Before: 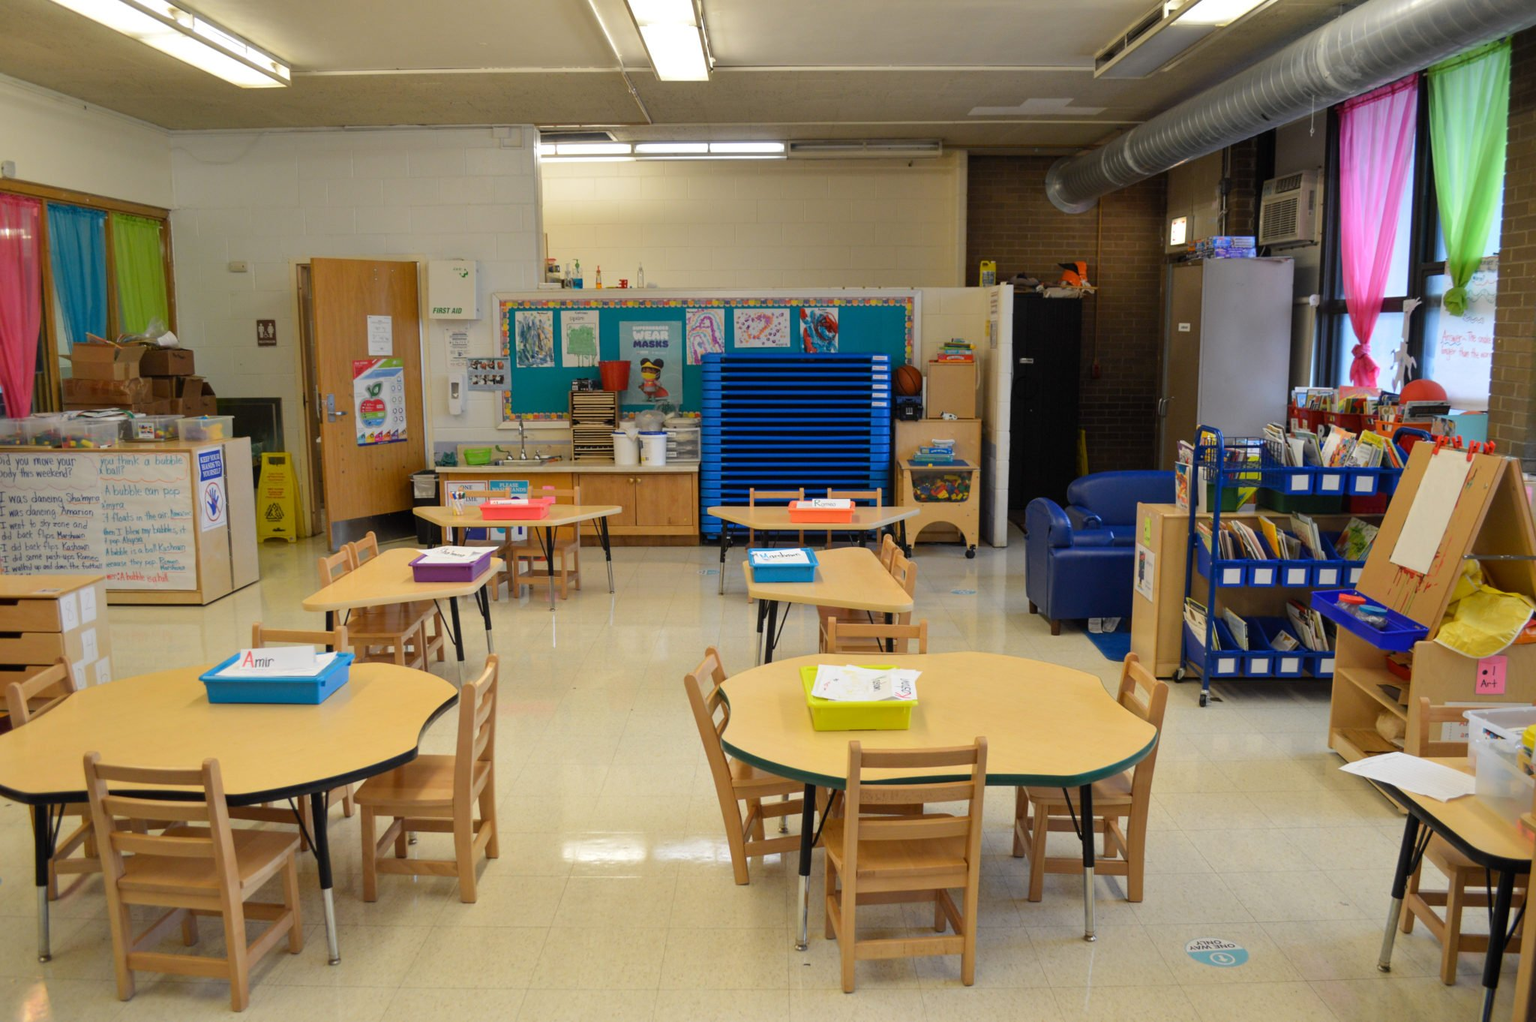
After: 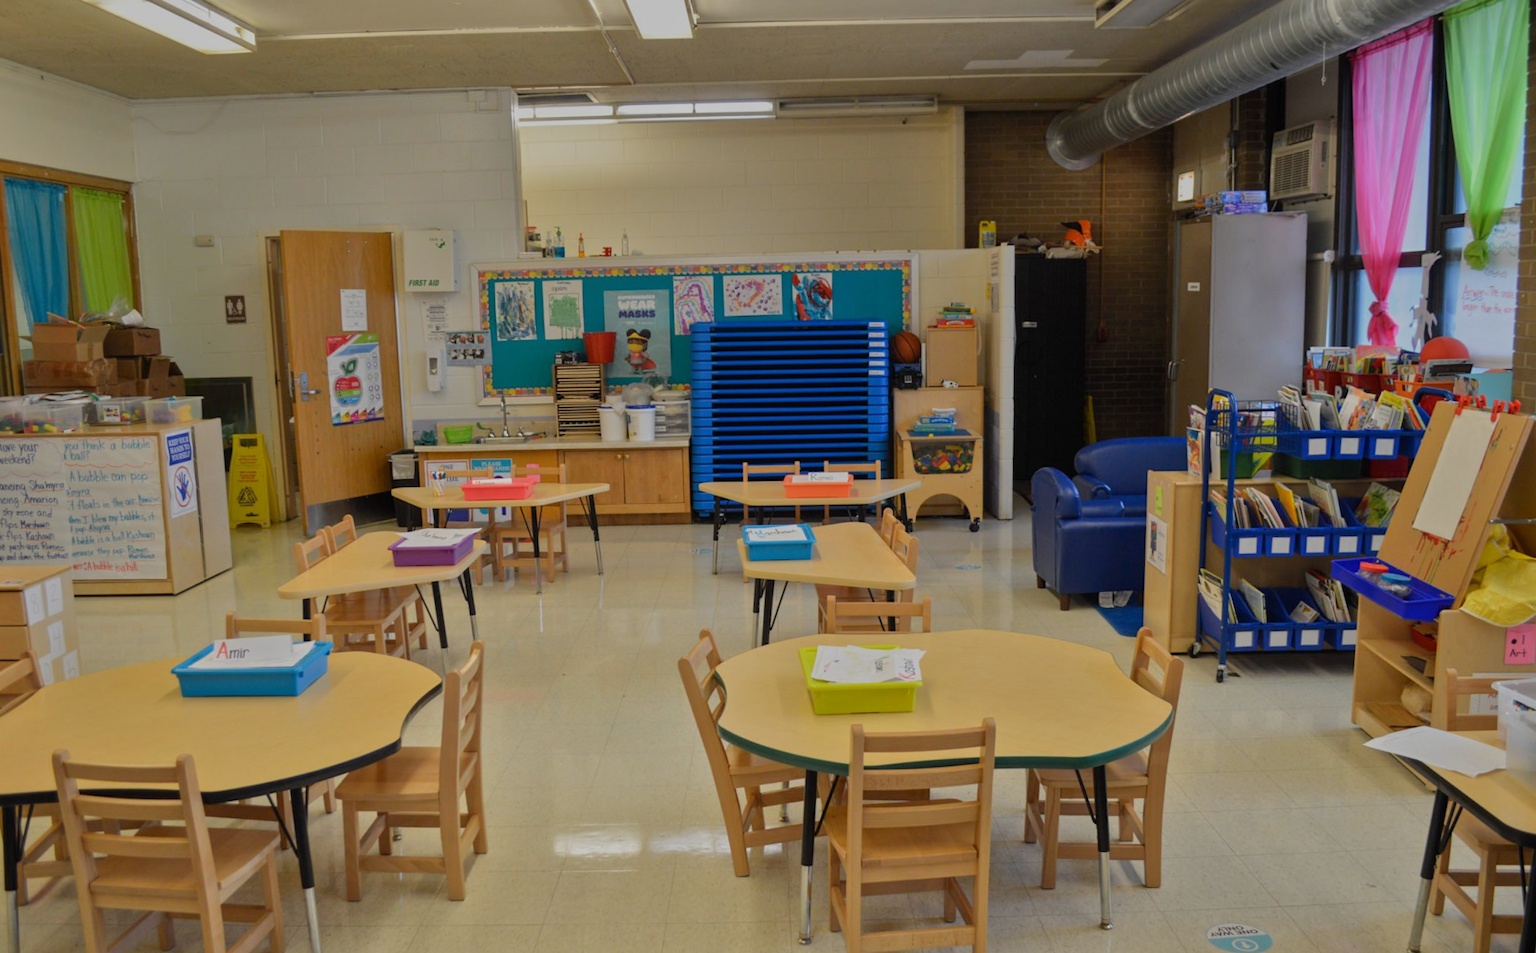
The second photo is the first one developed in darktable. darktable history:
crop: left 1.964%, top 3.251%, right 1.122%, bottom 4.933%
tone equalizer: -8 EV -0.002 EV, -7 EV 0.005 EV, -6 EV -0.008 EV, -5 EV 0.007 EV, -4 EV -0.042 EV, -3 EV -0.233 EV, -2 EV -0.662 EV, -1 EV -0.983 EV, +0 EV -0.969 EV, smoothing diameter 2%, edges refinement/feathering 20, mask exposure compensation -1.57 EV, filter diffusion 5
rotate and perspective: rotation -1°, crop left 0.011, crop right 0.989, crop top 0.025, crop bottom 0.975
